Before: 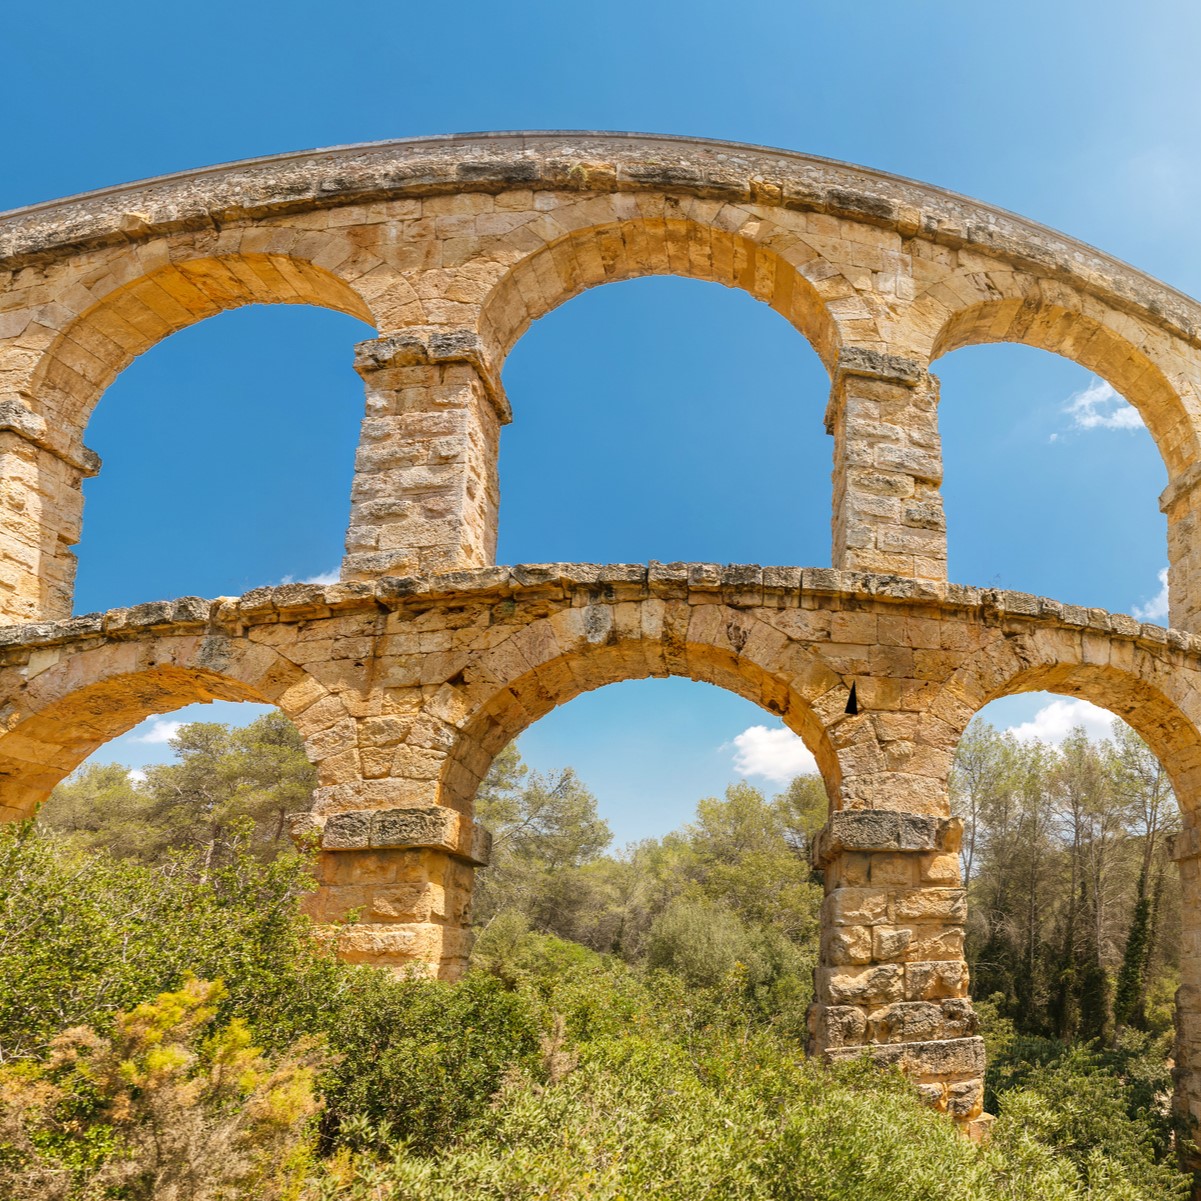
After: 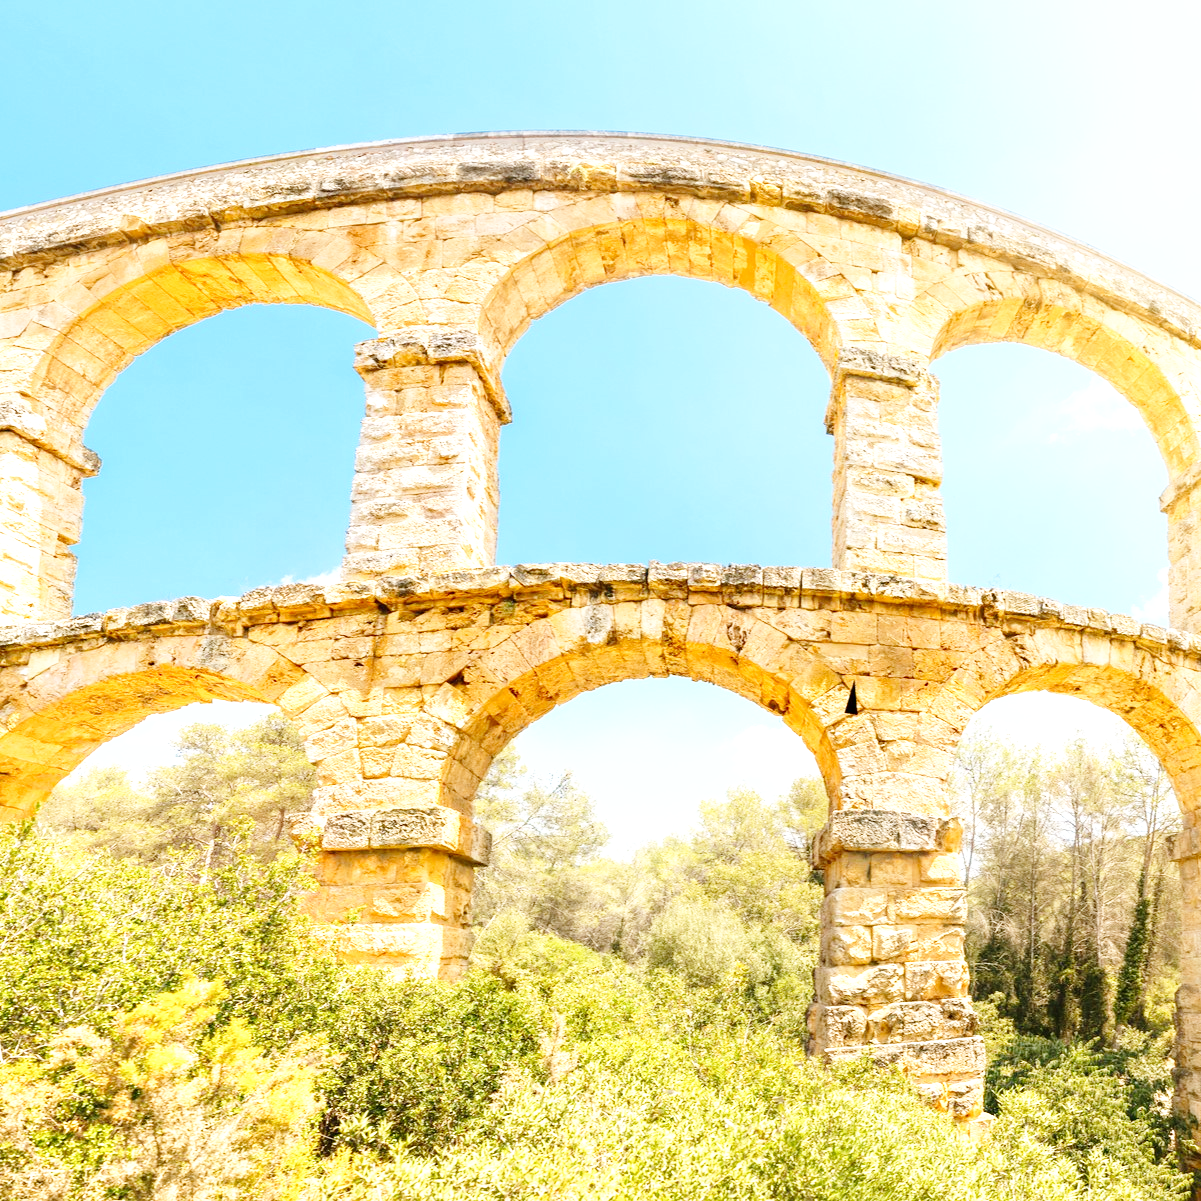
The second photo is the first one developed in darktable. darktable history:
base curve: curves: ch0 [(0, 0) (0.008, 0.007) (0.022, 0.029) (0.048, 0.089) (0.092, 0.197) (0.191, 0.399) (0.275, 0.534) (0.357, 0.65) (0.477, 0.78) (0.542, 0.833) (0.799, 0.973) (1, 1)], preserve colors none
exposure: exposure 0.998 EV, compensate exposure bias true, compensate highlight preservation false
